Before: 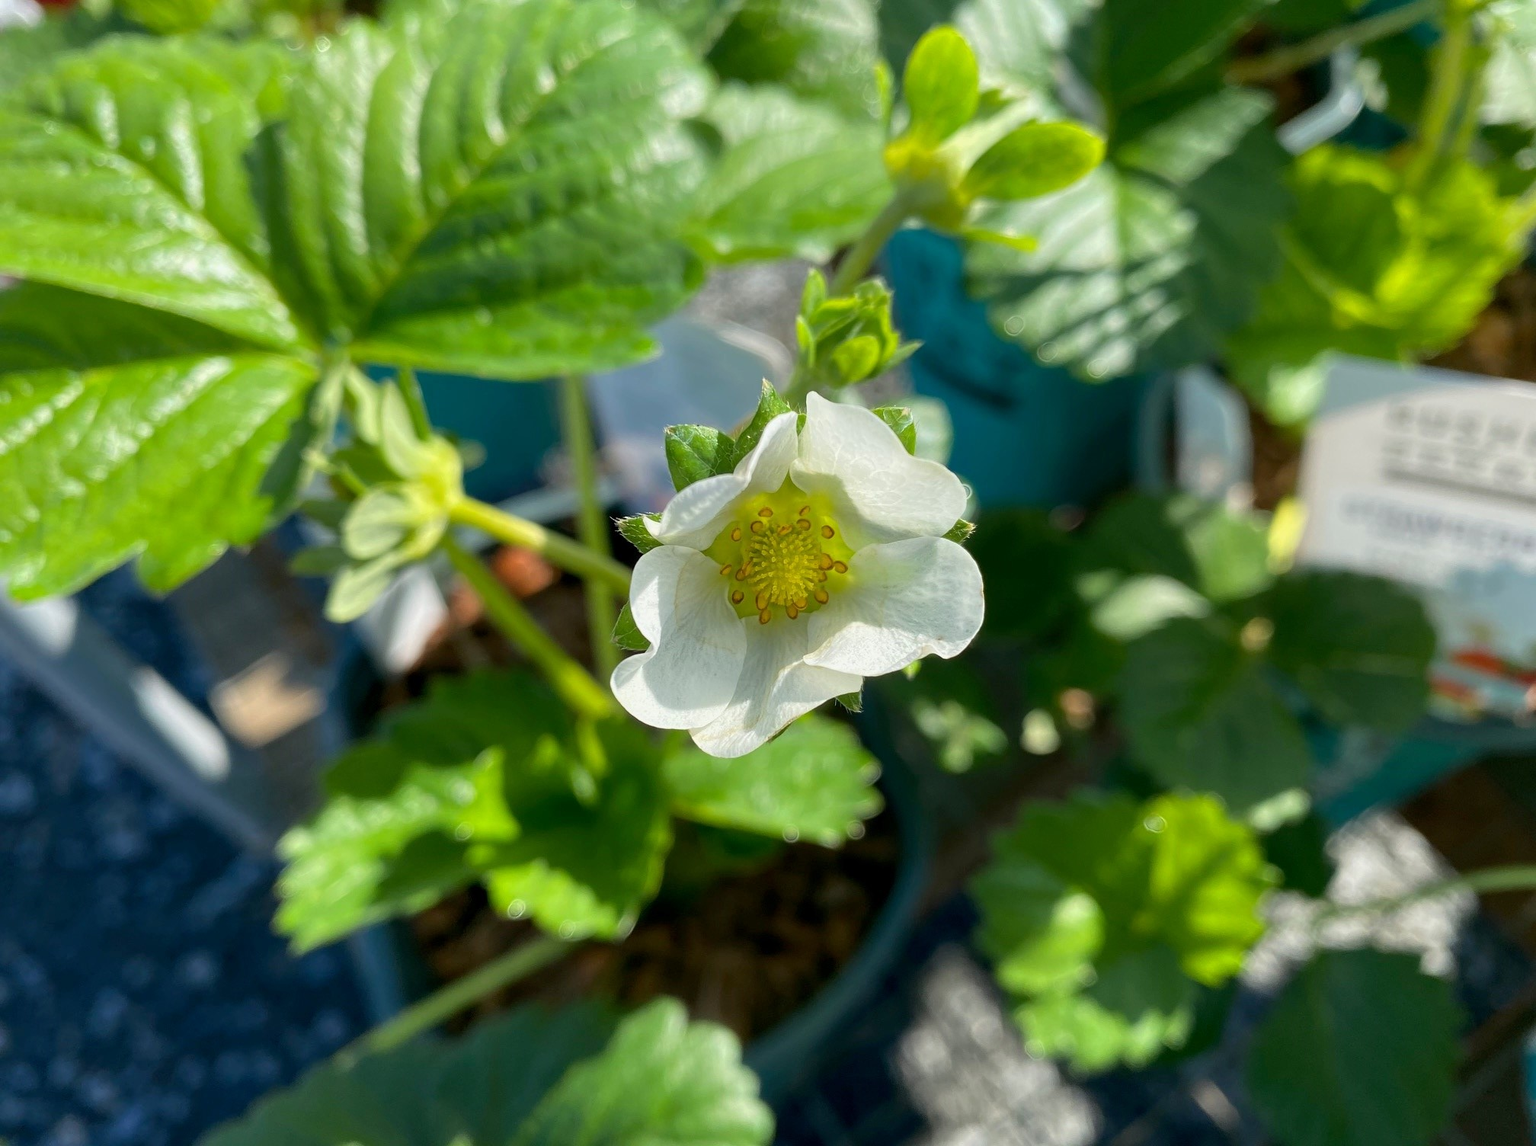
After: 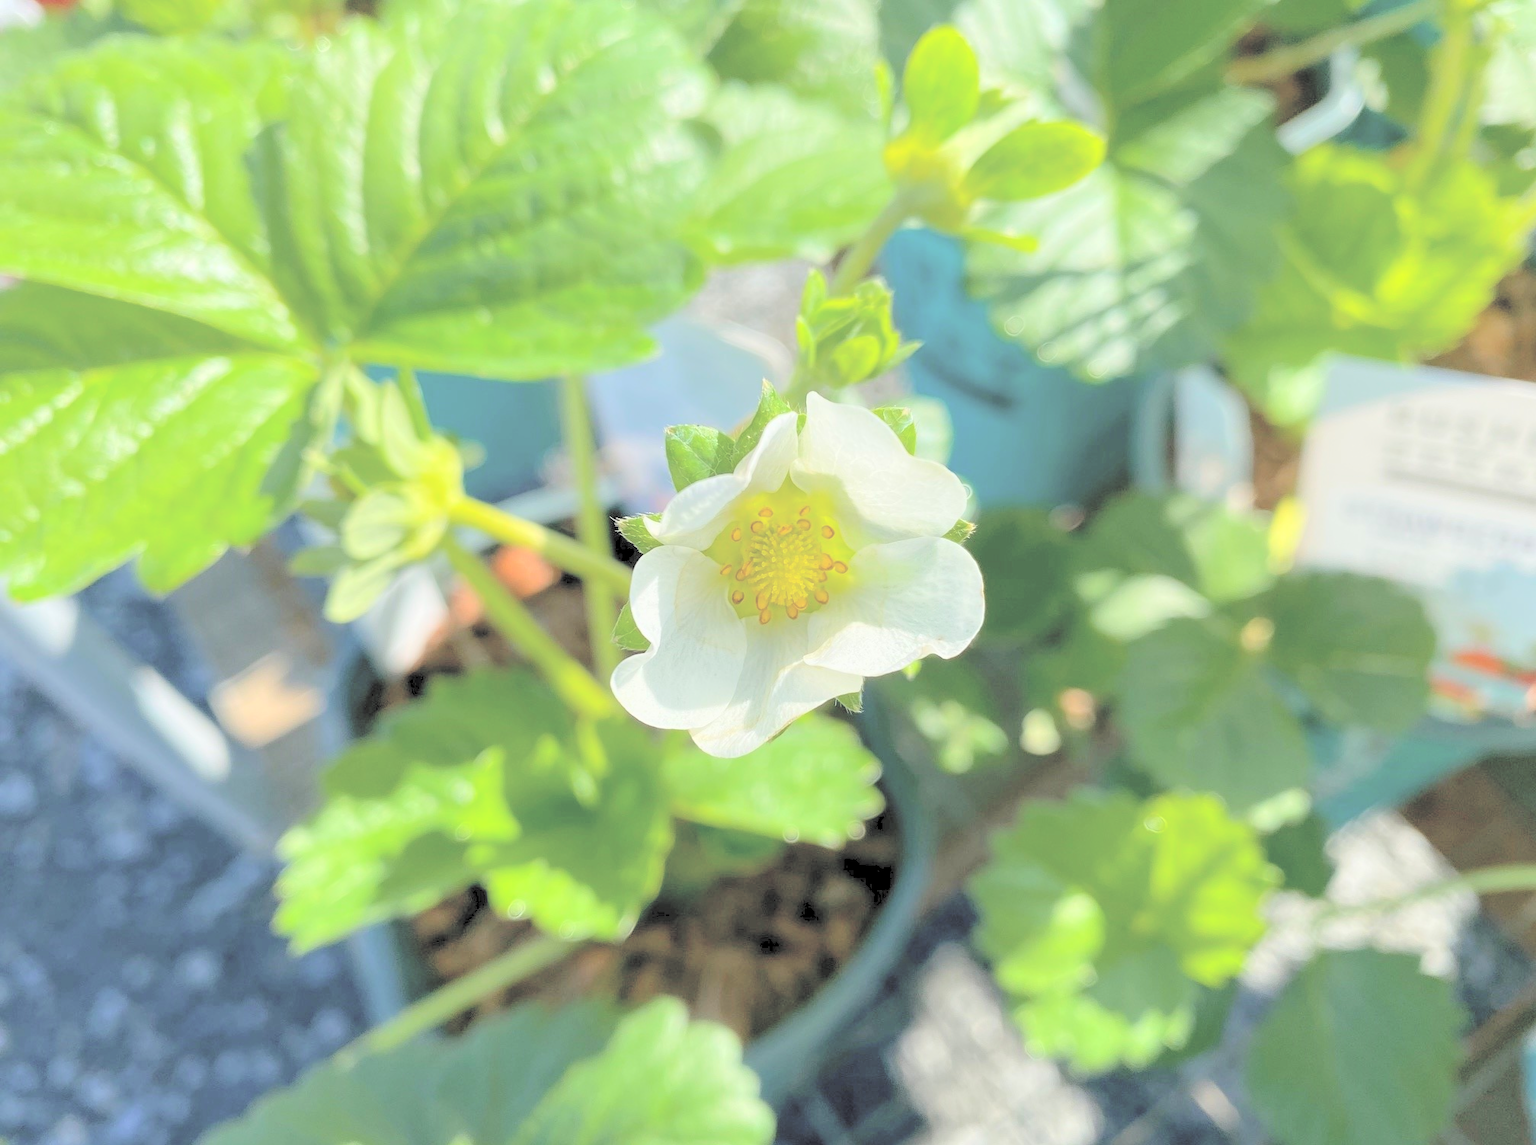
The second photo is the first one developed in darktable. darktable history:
contrast brightness saturation: brightness 0.99
